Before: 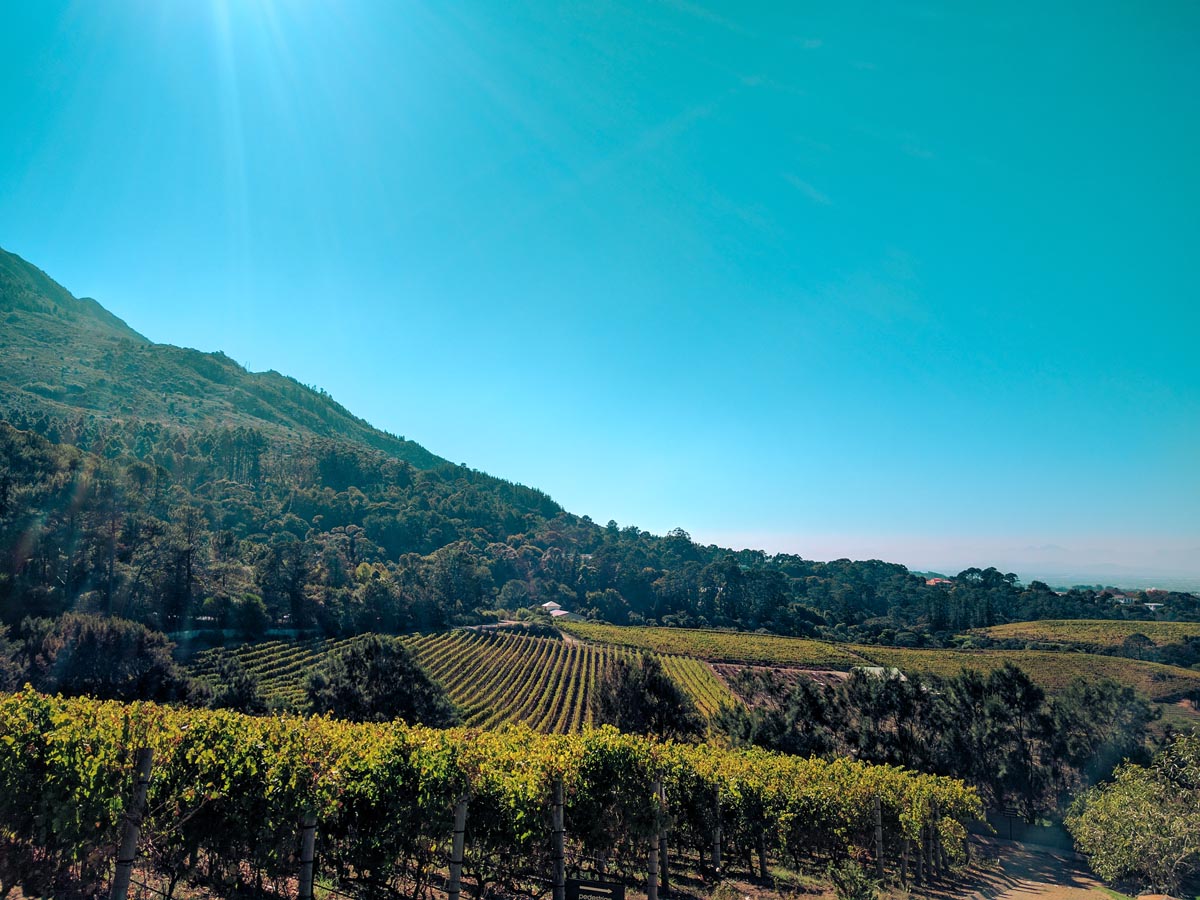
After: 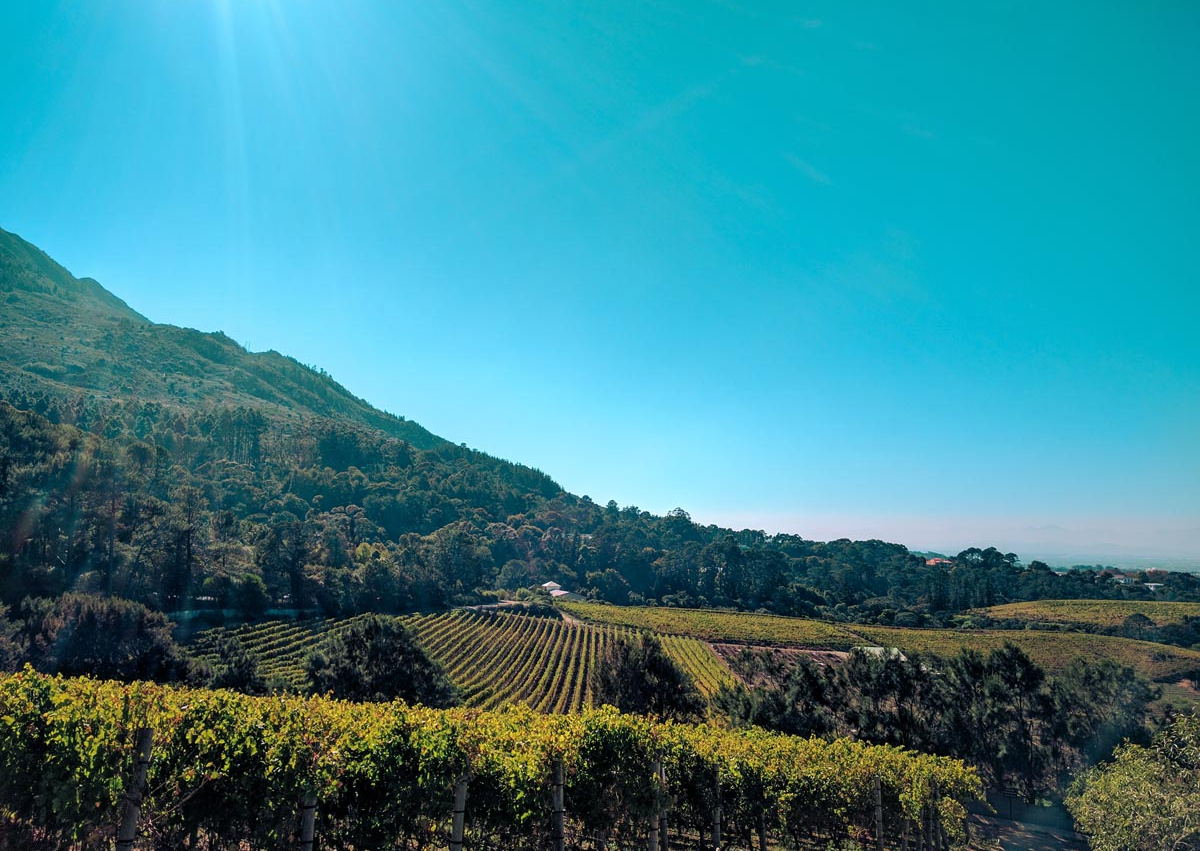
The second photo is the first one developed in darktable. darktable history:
tone equalizer: edges refinement/feathering 500, mask exposure compensation -1.57 EV, preserve details guided filter
crop and rotate: top 2.315%, bottom 3.072%
